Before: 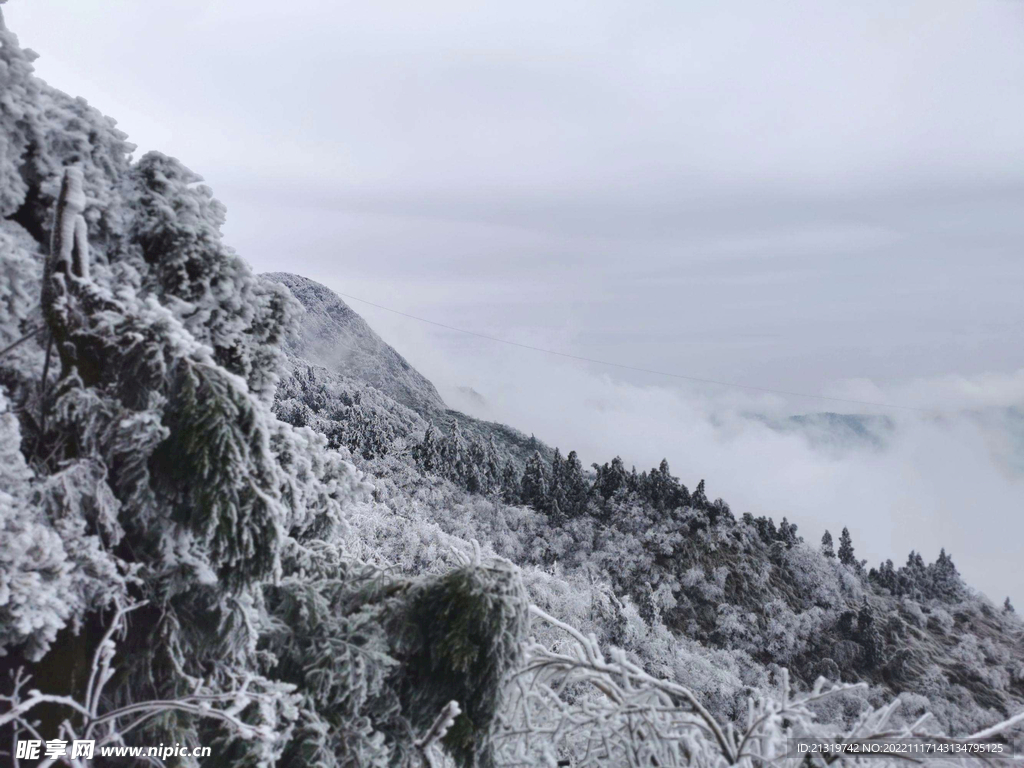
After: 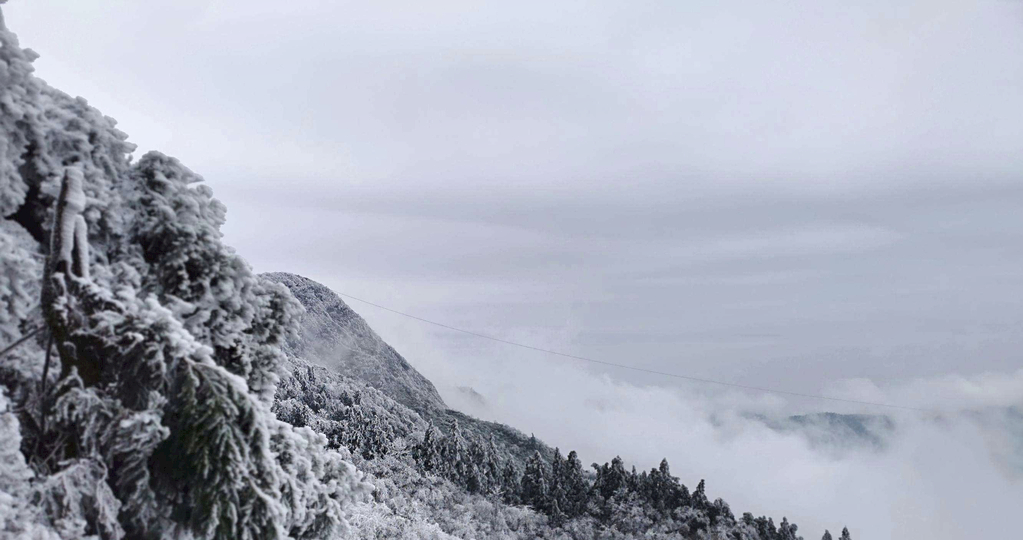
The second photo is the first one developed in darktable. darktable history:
crop: right 0.001%, bottom 28.856%
sharpen: amount 0.206
exposure: black level correction 0.002, exposure -0.1 EV, compensate exposure bias true, compensate highlight preservation false
color correction: highlights b* 0.009, saturation 0.977
local contrast: mode bilateral grid, contrast 21, coarseness 100, detail 150%, midtone range 0.2
